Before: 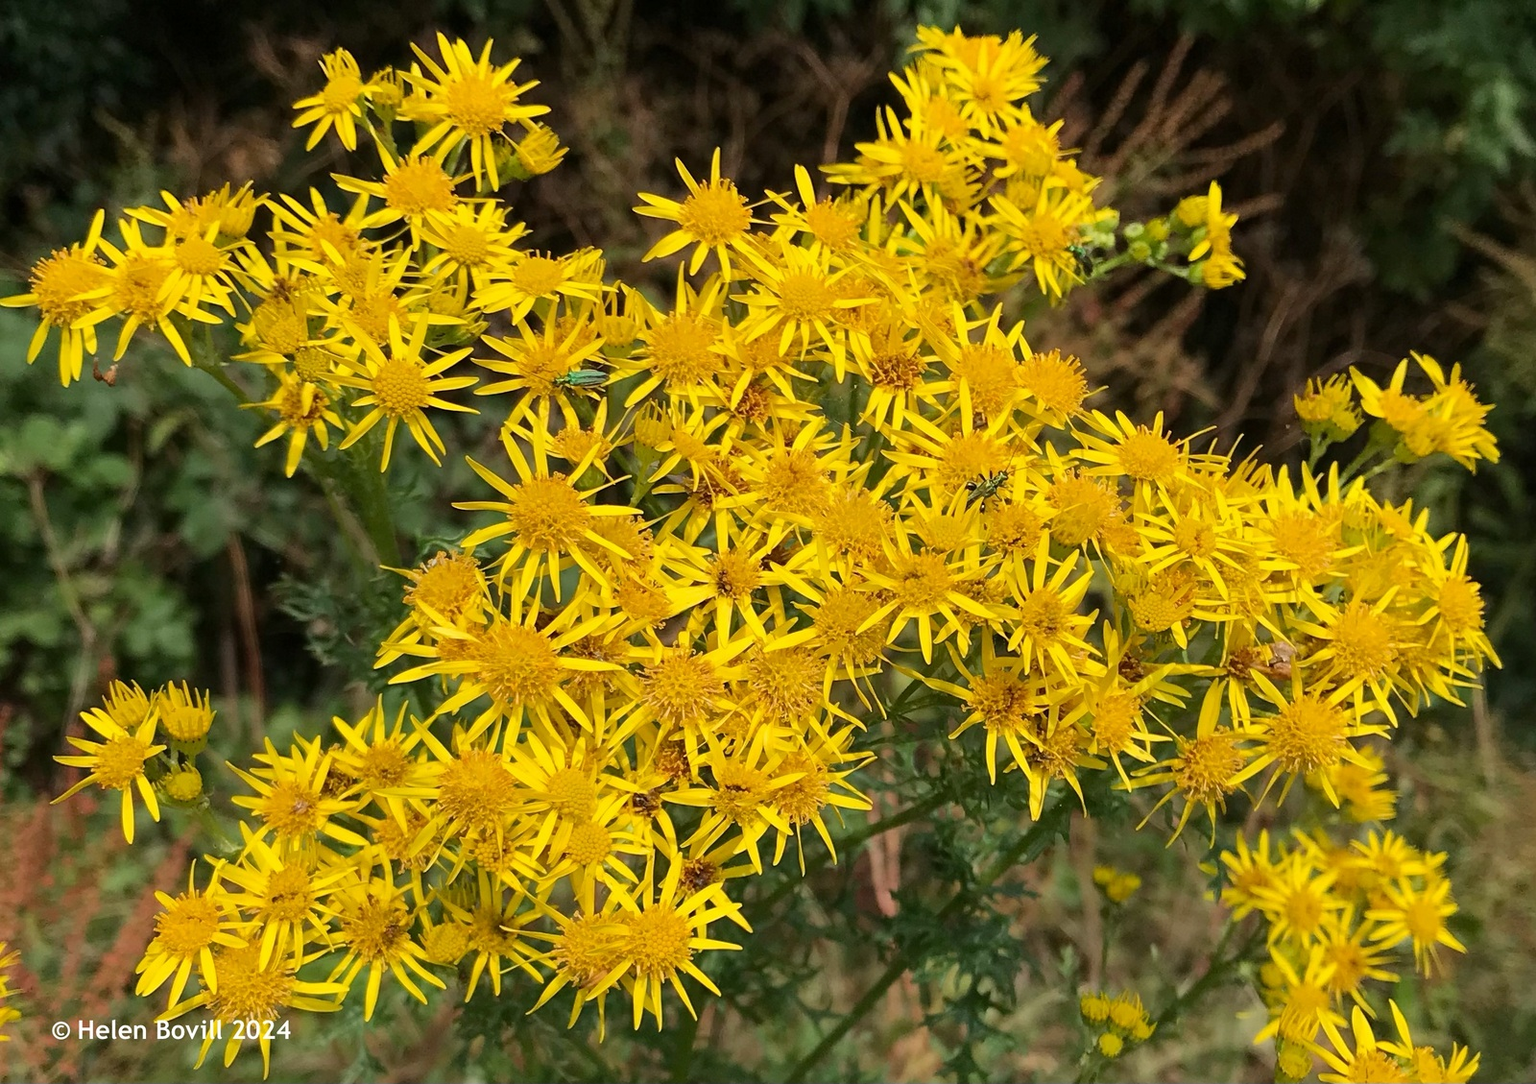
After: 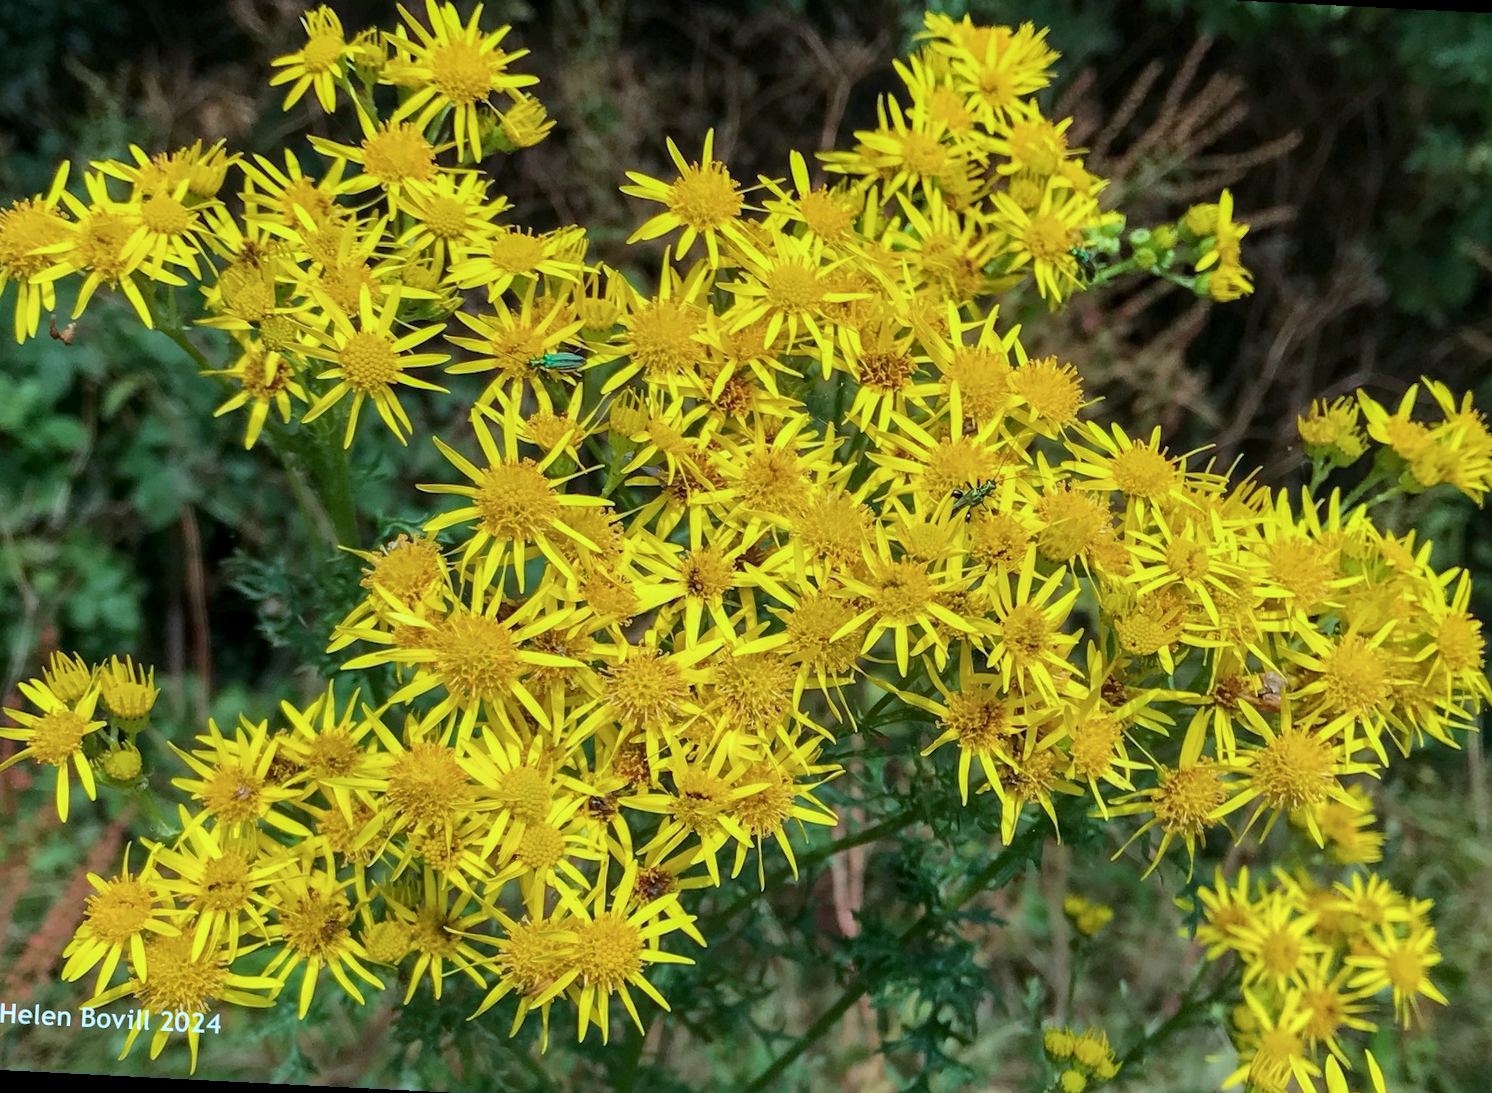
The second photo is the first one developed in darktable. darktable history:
color calibration: output R [0.994, 0.059, -0.119, 0], output G [-0.036, 1.09, -0.119, 0], output B [0.078, -0.108, 0.961, 0], x 0.398, y 0.386, temperature 3642.97 K
crop and rotate: angle -2.87°, left 5.139%, top 5.169%, right 4.651%, bottom 4.241%
local contrast: on, module defaults
